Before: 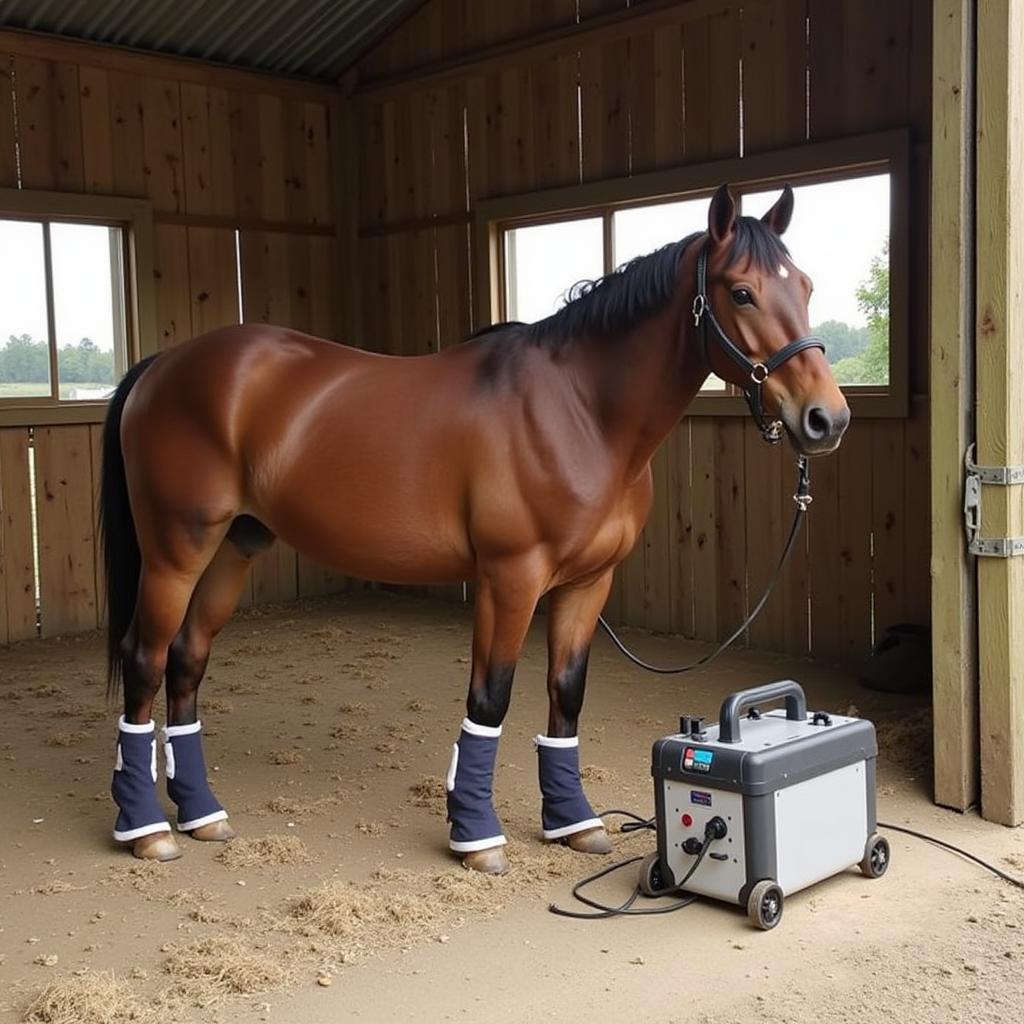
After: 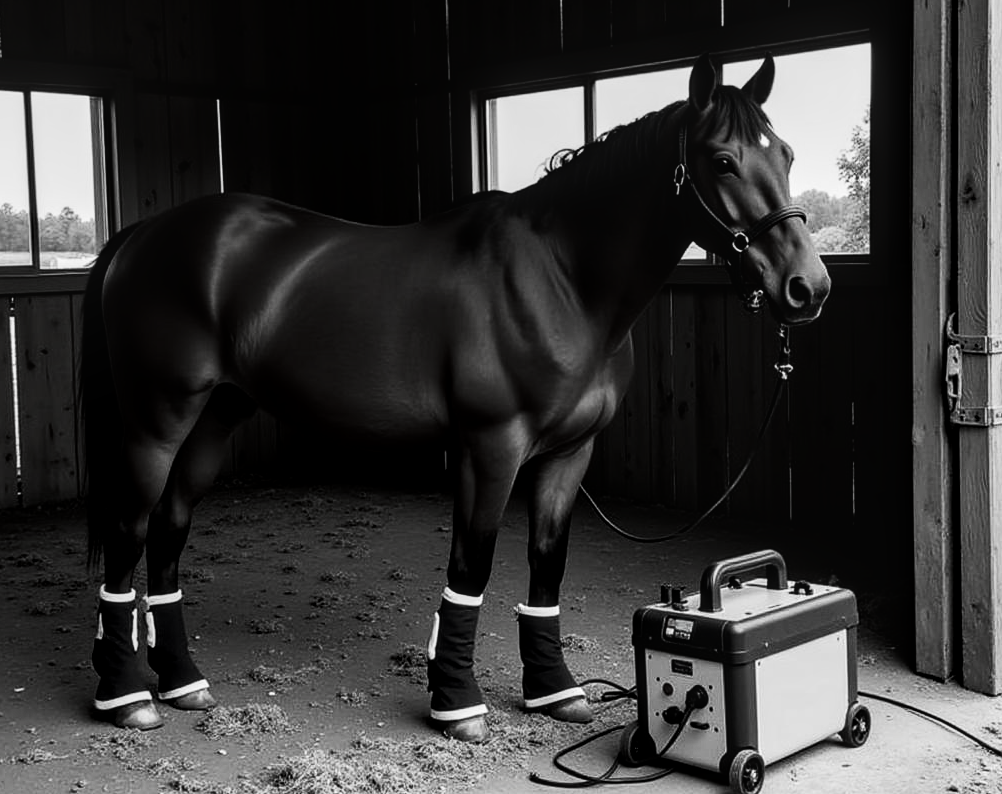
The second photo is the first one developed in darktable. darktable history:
crop and rotate: left 1.862%, top 12.818%, right 0.275%, bottom 9.587%
local contrast: on, module defaults
base curve: curves: ch0 [(0, 0) (0.028, 0.03) (0.121, 0.232) (0.46, 0.748) (0.859, 0.968) (1, 1)], preserve colors none
contrast brightness saturation: contrast 0.023, brightness -0.984, saturation -0.984
